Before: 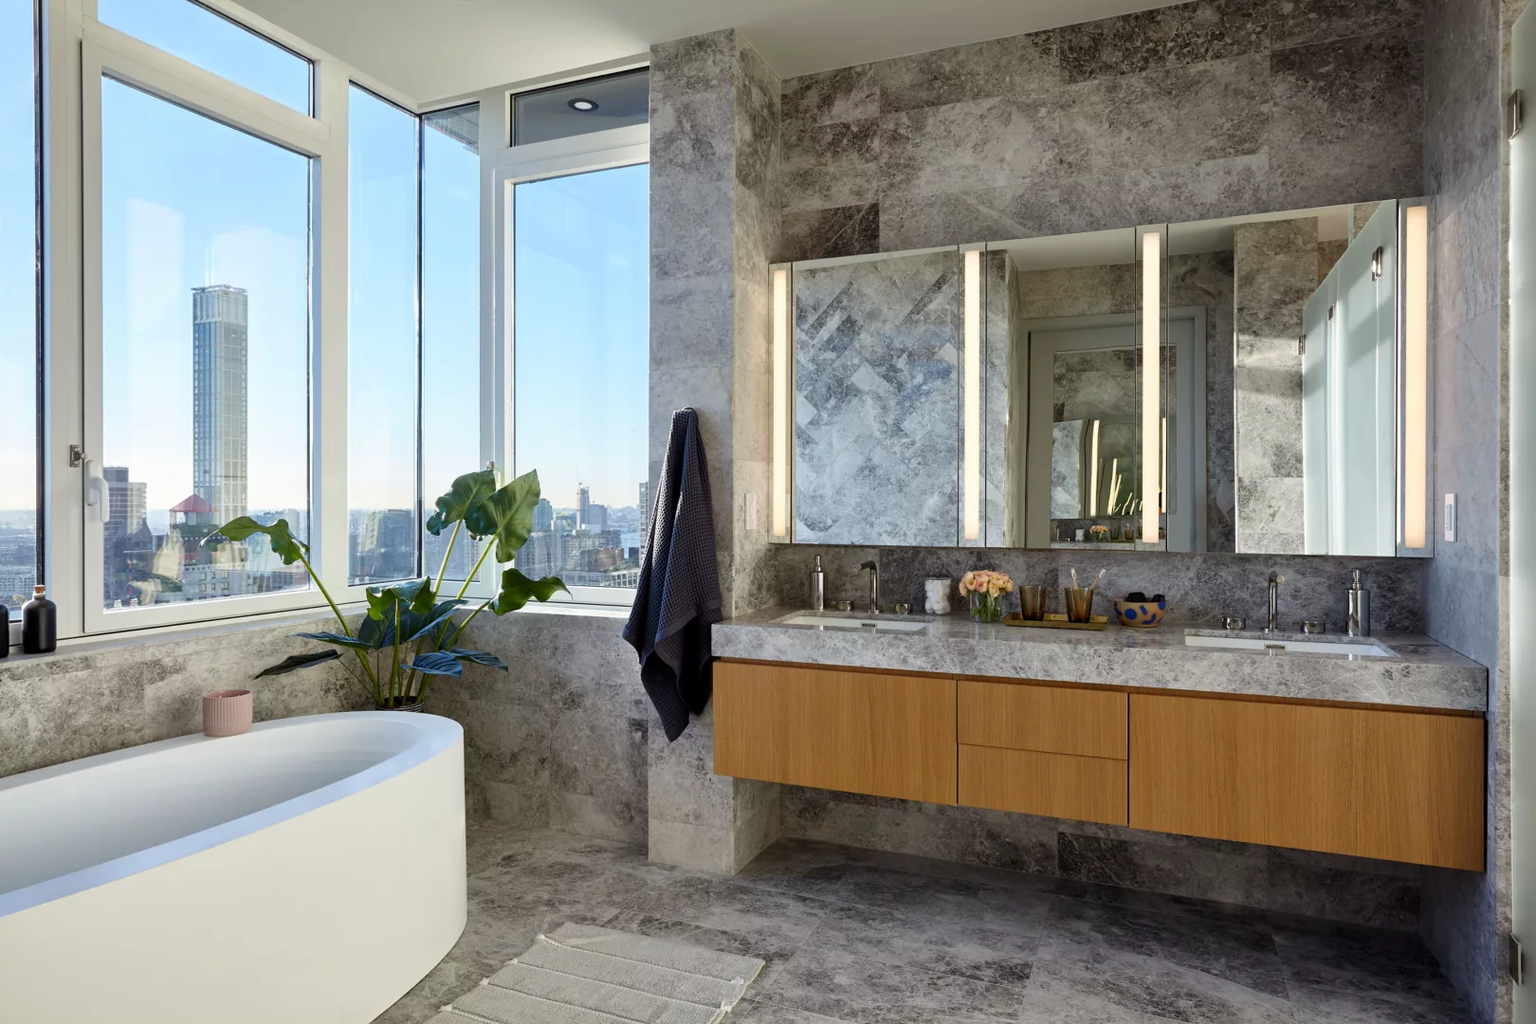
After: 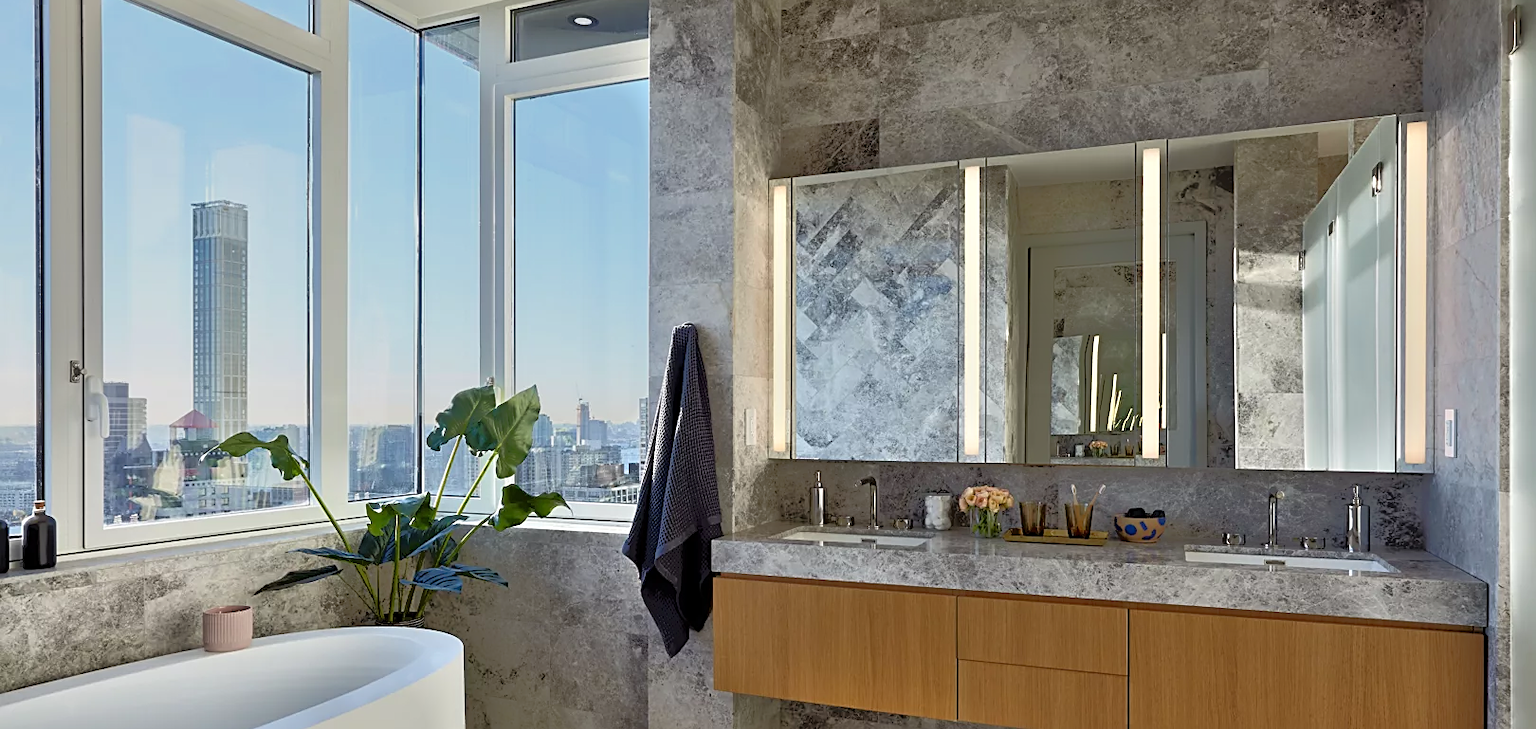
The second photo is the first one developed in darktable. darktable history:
tone equalizer: -7 EV -0.632 EV, -6 EV 0.974 EV, -5 EV -0.428 EV, -4 EV 0.423 EV, -3 EV 0.437 EV, -2 EV 0.162 EV, -1 EV -0.163 EV, +0 EV -0.368 EV
crop and rotate: top 8.32%, bottom 20.389%
sharpen: on, module defaults
